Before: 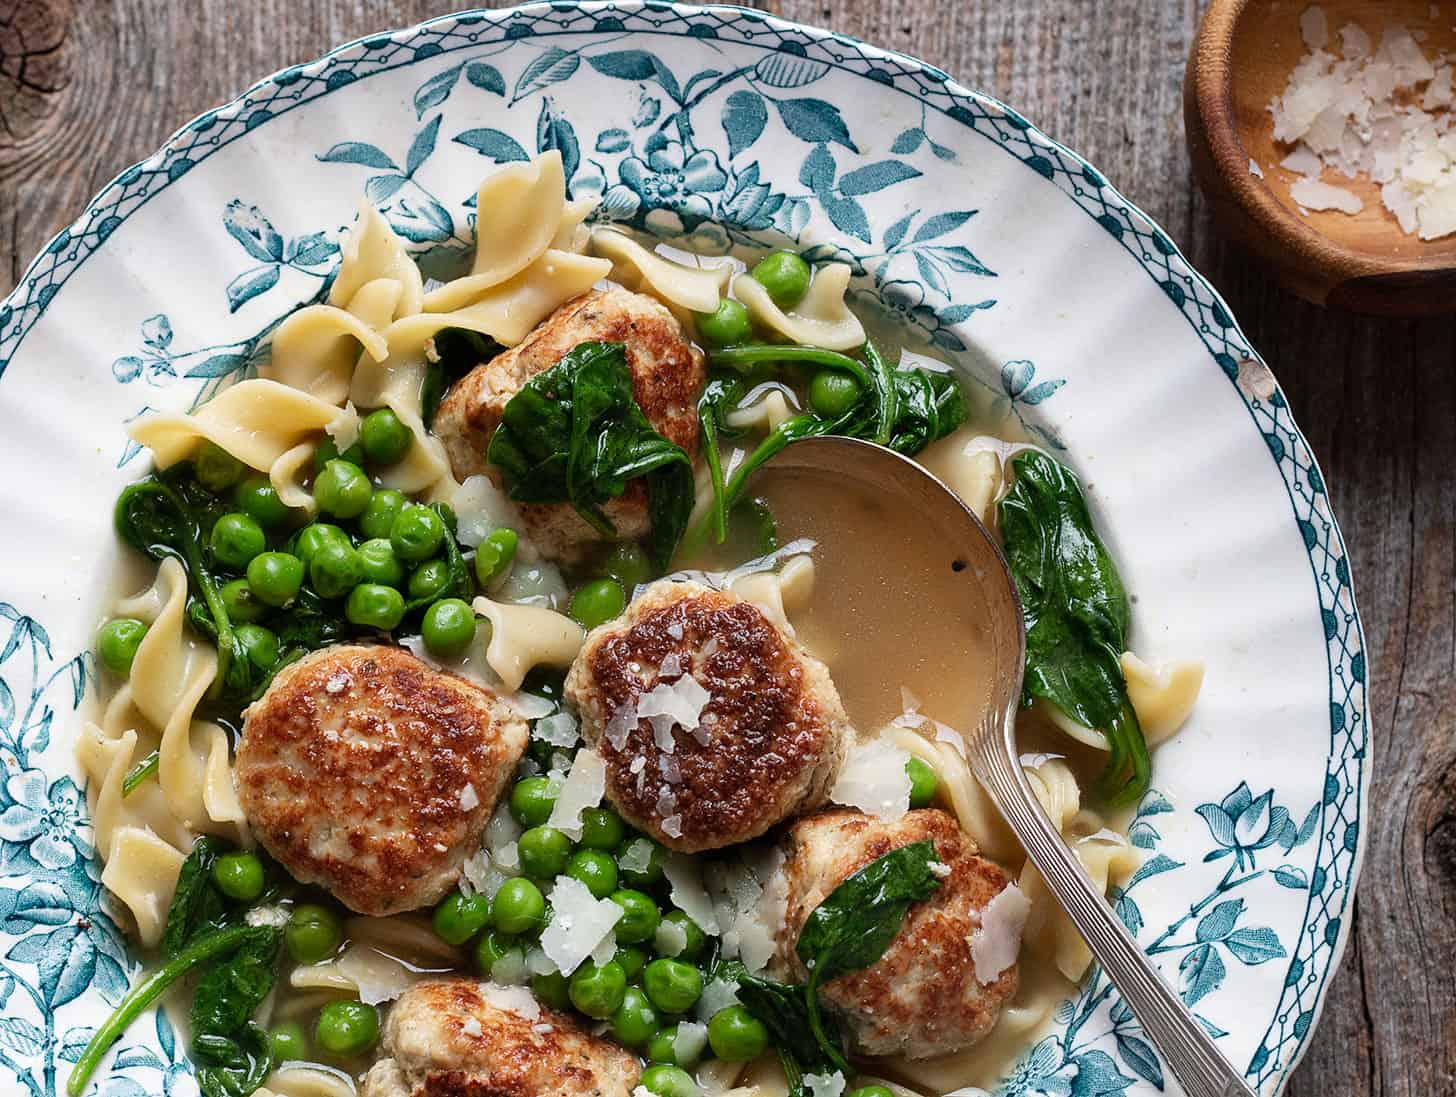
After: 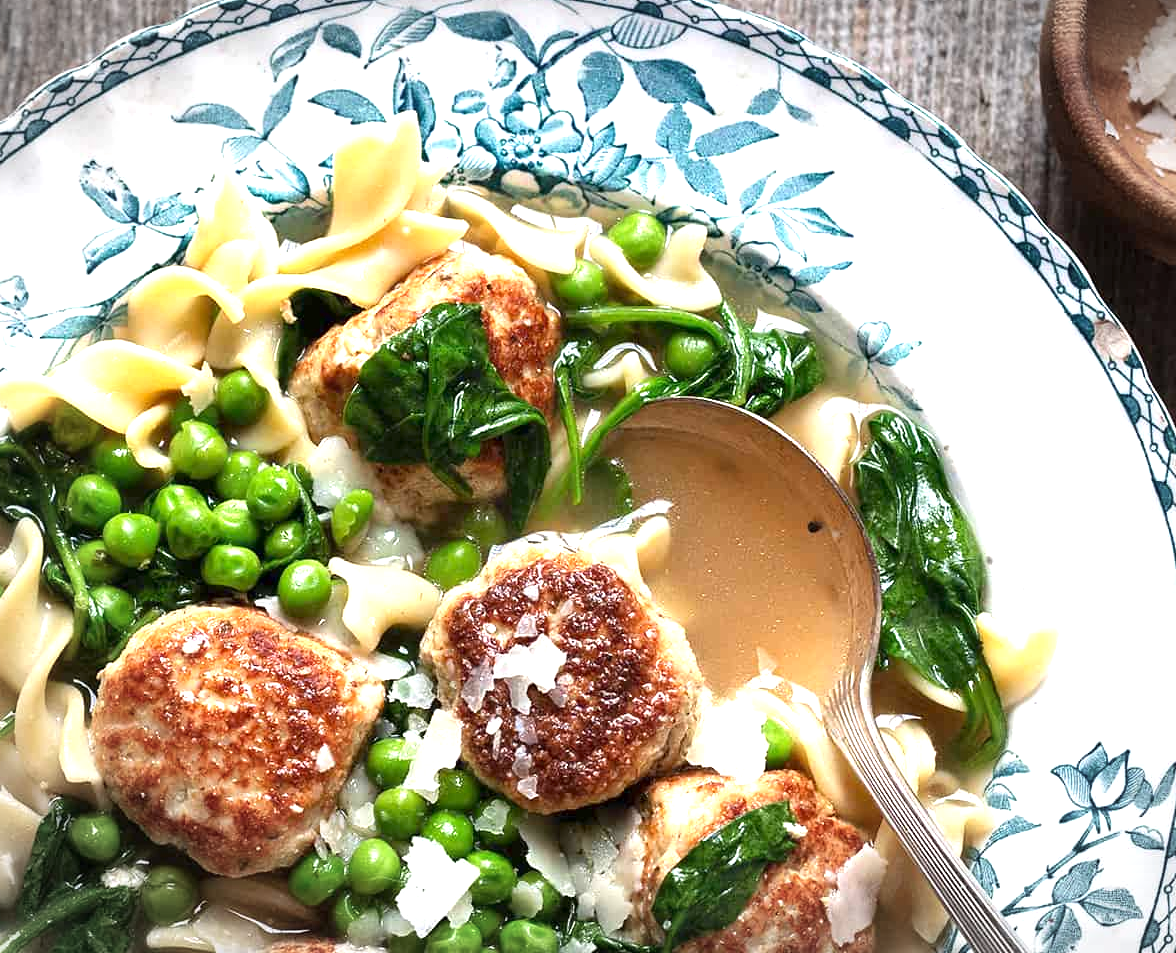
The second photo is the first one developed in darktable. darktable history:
exposure: exposure 1.166 EV, compensate highlight preservation false
crop: left 9.931%, top 3.623%, right 9.252%, bottom 9.495%
vignetting: automatic ratio true
